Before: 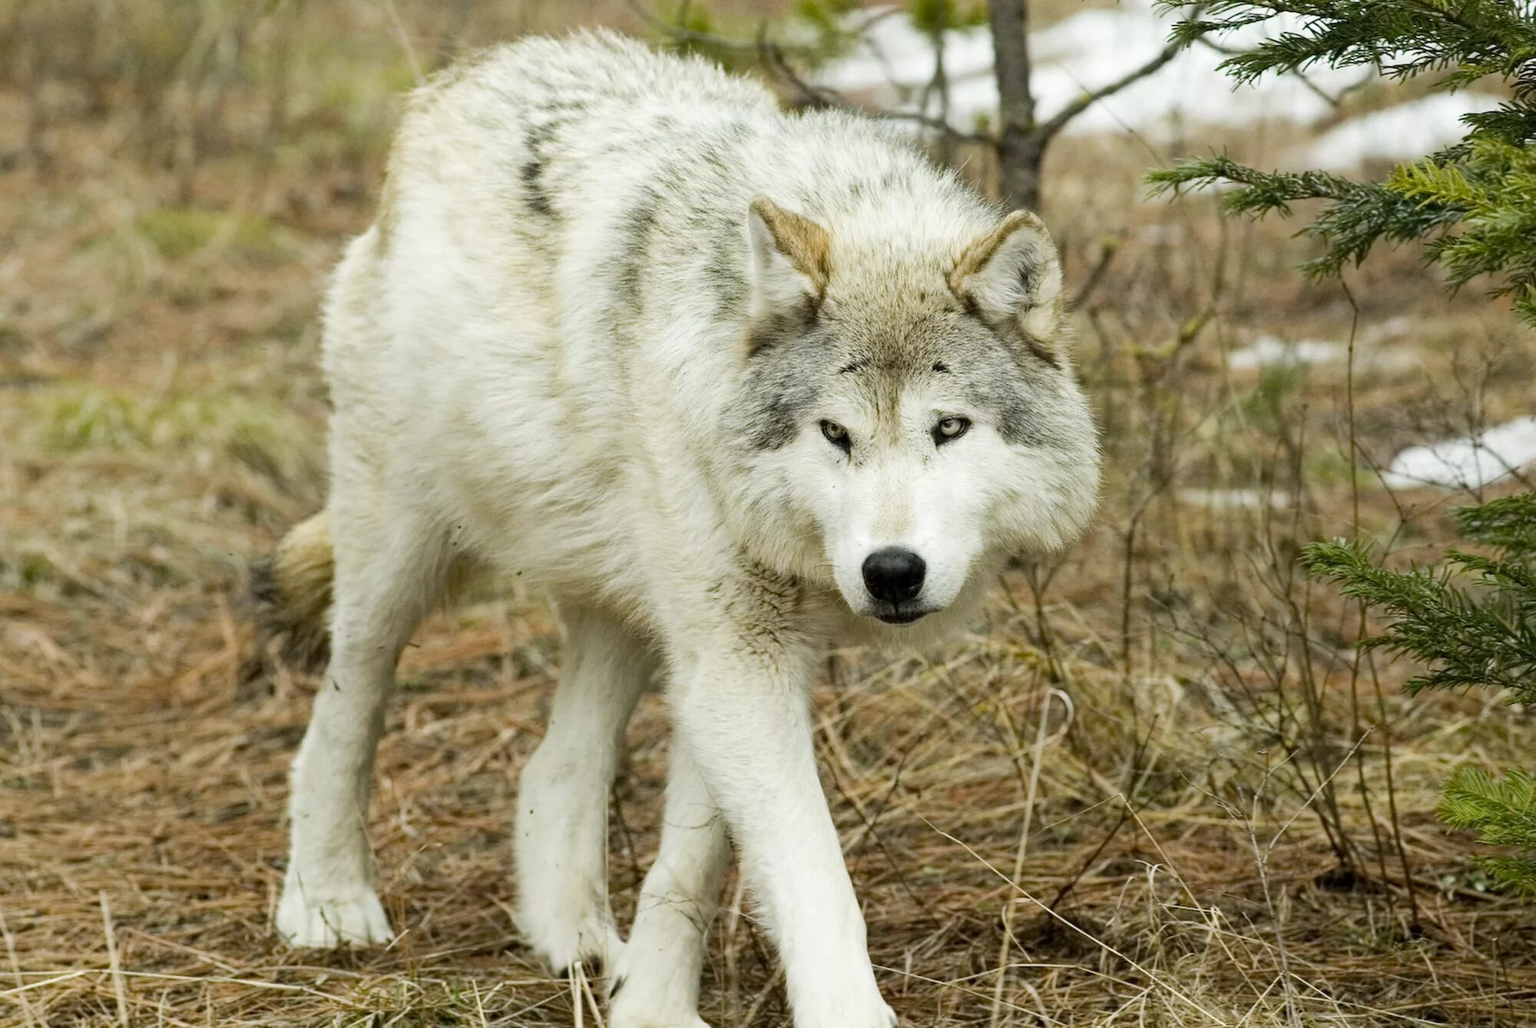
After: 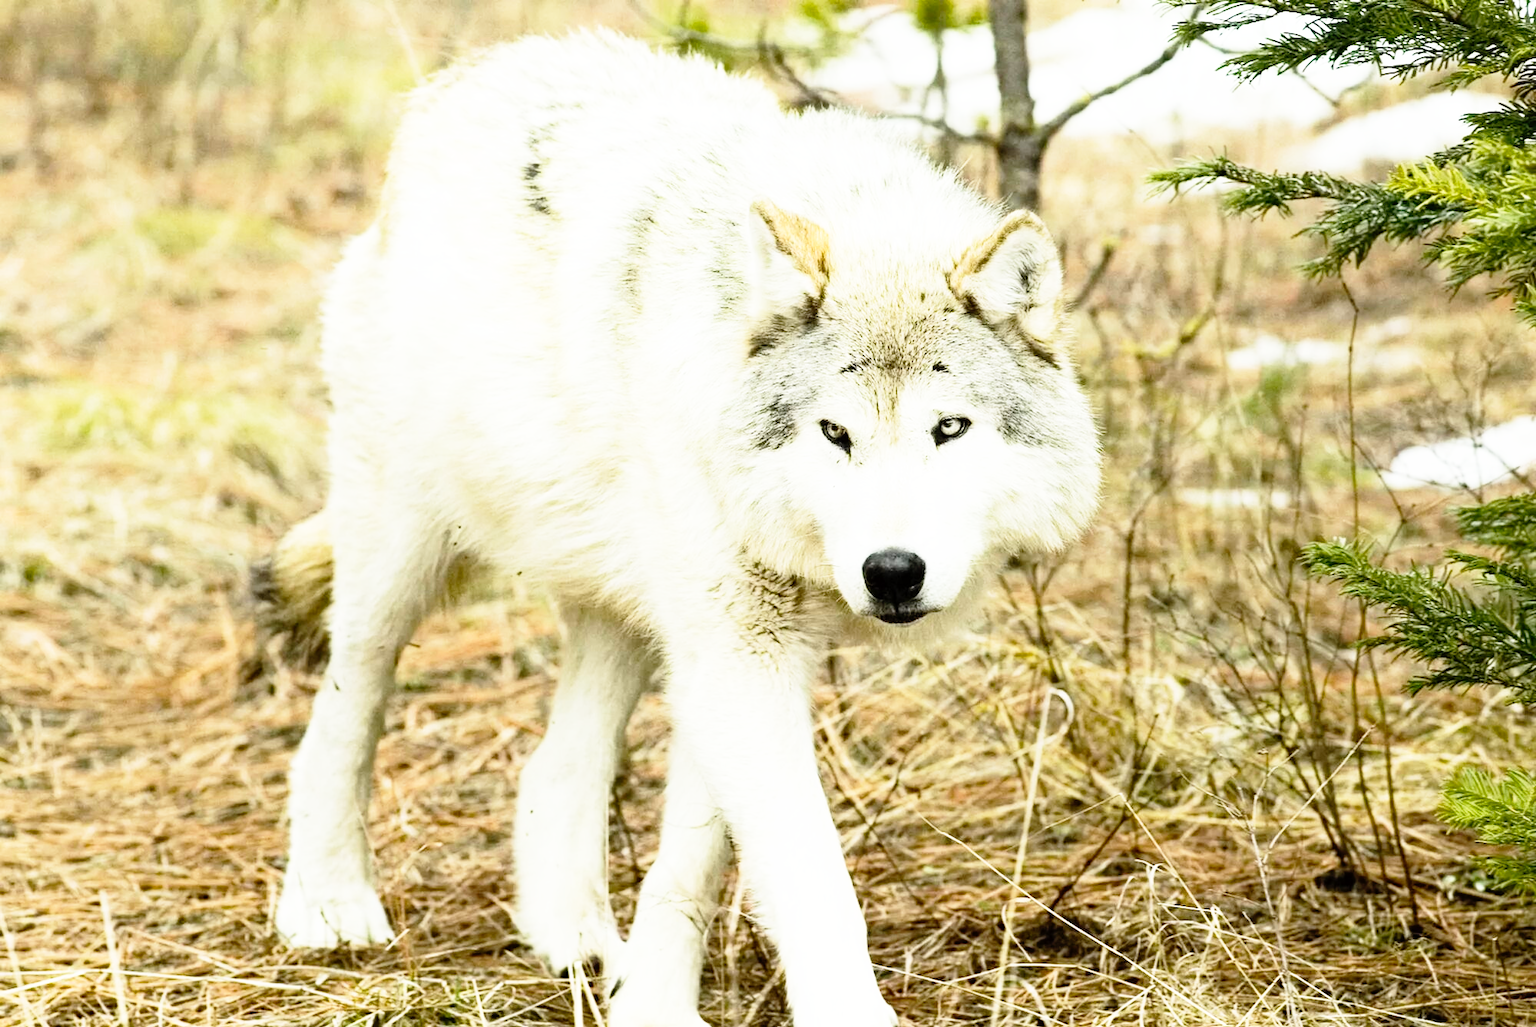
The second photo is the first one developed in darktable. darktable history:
base curve: curves: ch0 [(0, 0) (0.012, 0.01) (0.073, 0.168) (0.31, 0.711) (0.645, 0.957) (1, 1)], preserve colors none
shadows and highlights: shadows 0, highlights 40
